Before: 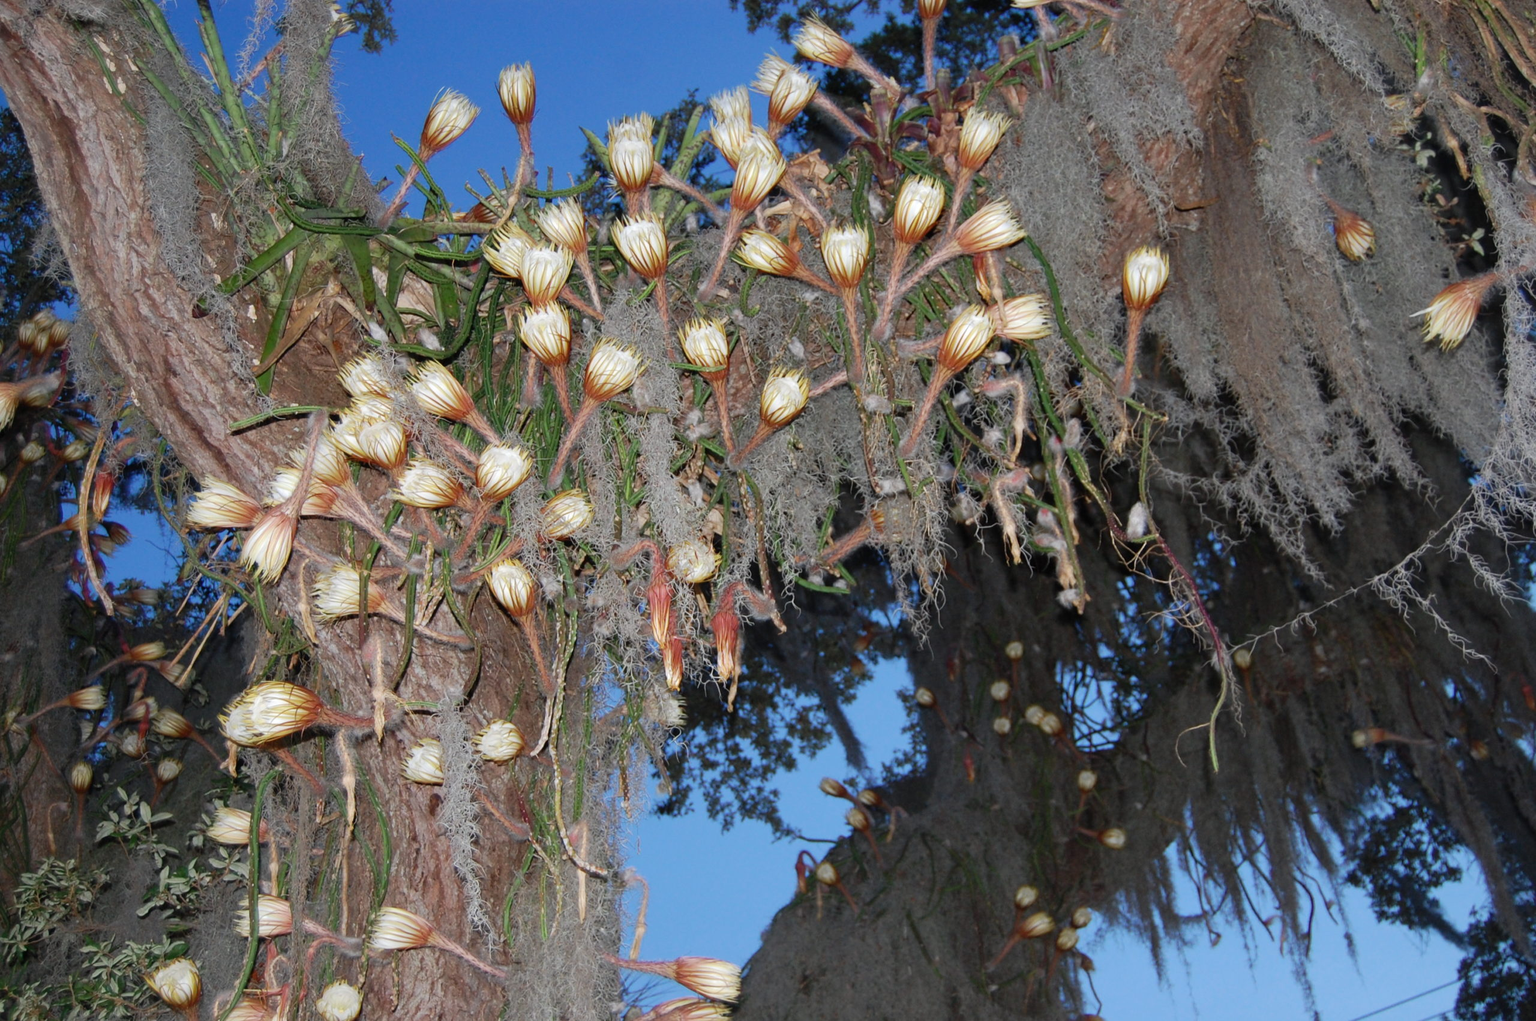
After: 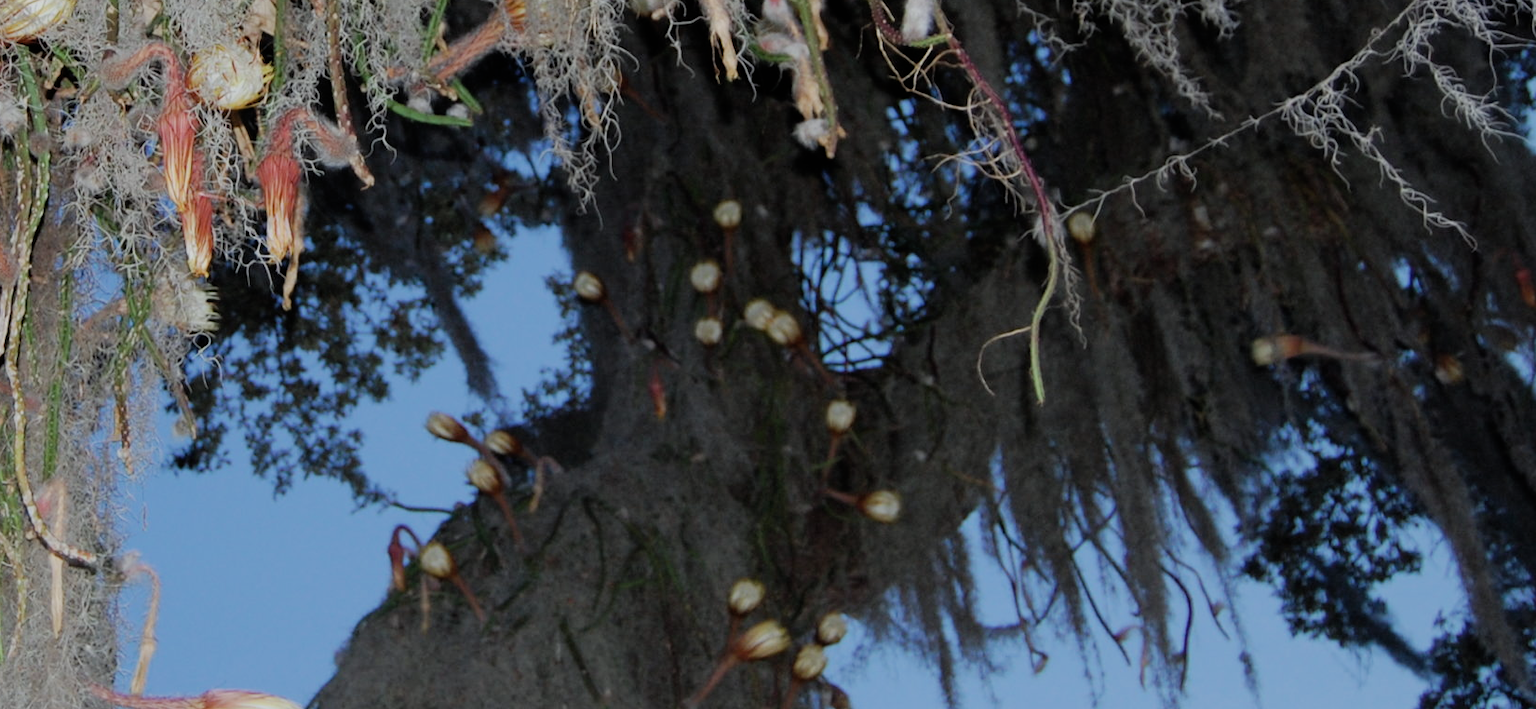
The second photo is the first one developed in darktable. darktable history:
white balance: red 0.978, blue 0.999
filmic rgb: black relative exposure -7.65 EV, white relative exposure 4.56 EV, hardness 3.61
crop and rotate: left 35.509%, top 50.238%, bottom 4.934%
